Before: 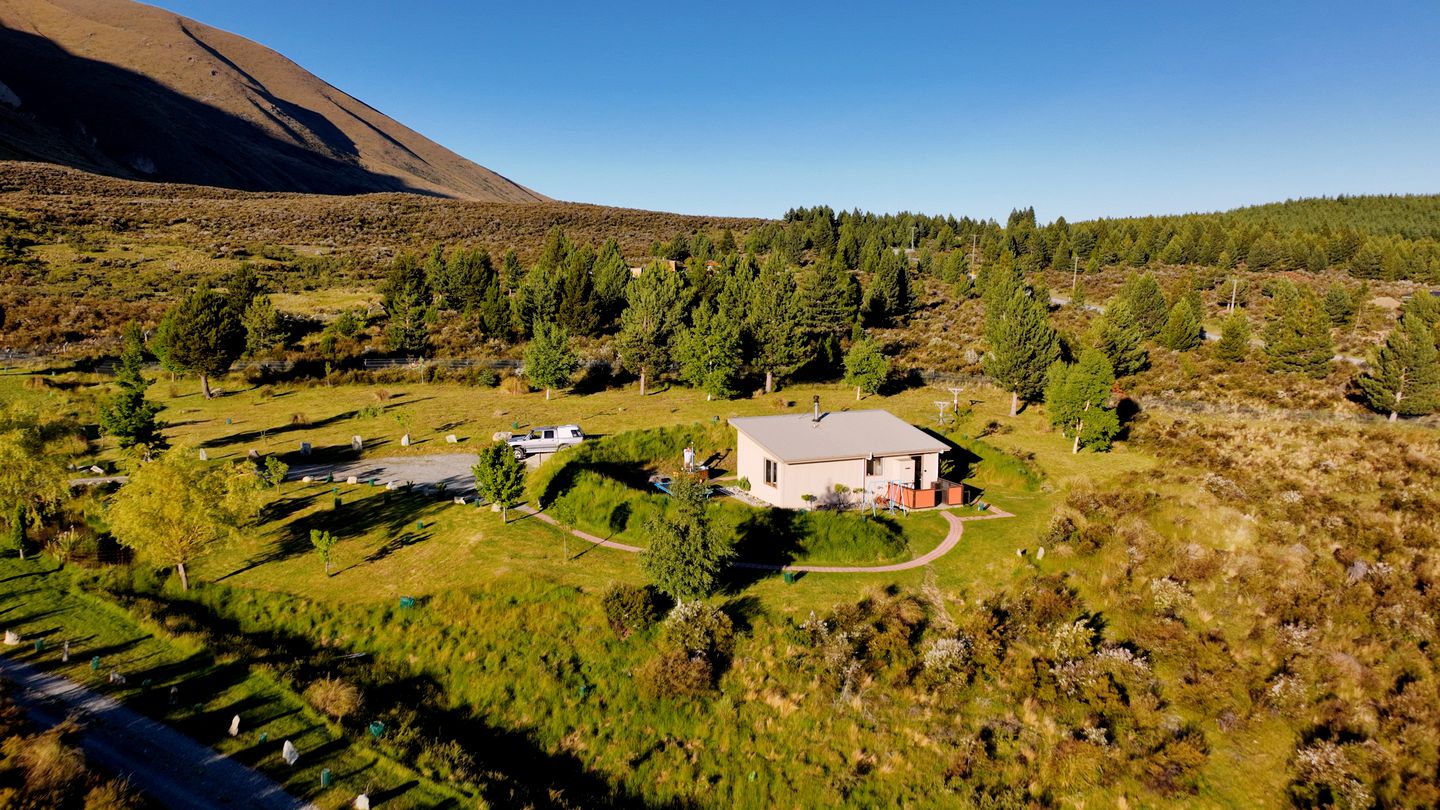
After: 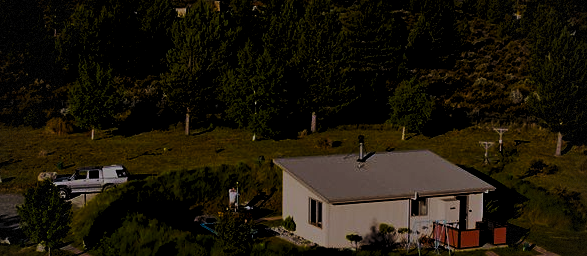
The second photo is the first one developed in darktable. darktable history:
contrast brightness saturation: brightness -0.023, saturation 0.34
tone curve: curves: ch0 [(0, 0) (0.126, 0.061) (0.338, 0.285) (0.494, 0.518) (0.703, 0.762) (1, 1)]; ch1 [(0, 0) (0.364, 0.322) (0.443, 0.441) (0.5, 0.501) (0.55, 0.578) (1, 1)]; ch2 [(0, 0) (0.44, 0.424) (0.501, 0.499) (0.557, 0.564) (0.613, 0.682) (0.707, 0.746) (1, 1)], preserve colors none
crop: left 31.651%, top 32.21%, right 27.555%, bottom 36.123%
levels: levels [0.116, 0.574, 1]
vignetting: dithering 8-bit output, unbound false
sharpen: amount 0.215
tone equalizer: -8 EV -1.98 EV, -7 EV -1.98 EV, -6 EV -1.98 EV, -5 EV -1.99 EV, -4 EV -1.98 EV, -3 EV -1.99 EV, -2 EV -1.99 EV, -1 EV -1.62 EV, +0 EV -1.99 EV, edges refinement/feathering 500, mask exposure compensation -1.57 EV, preserve details no
